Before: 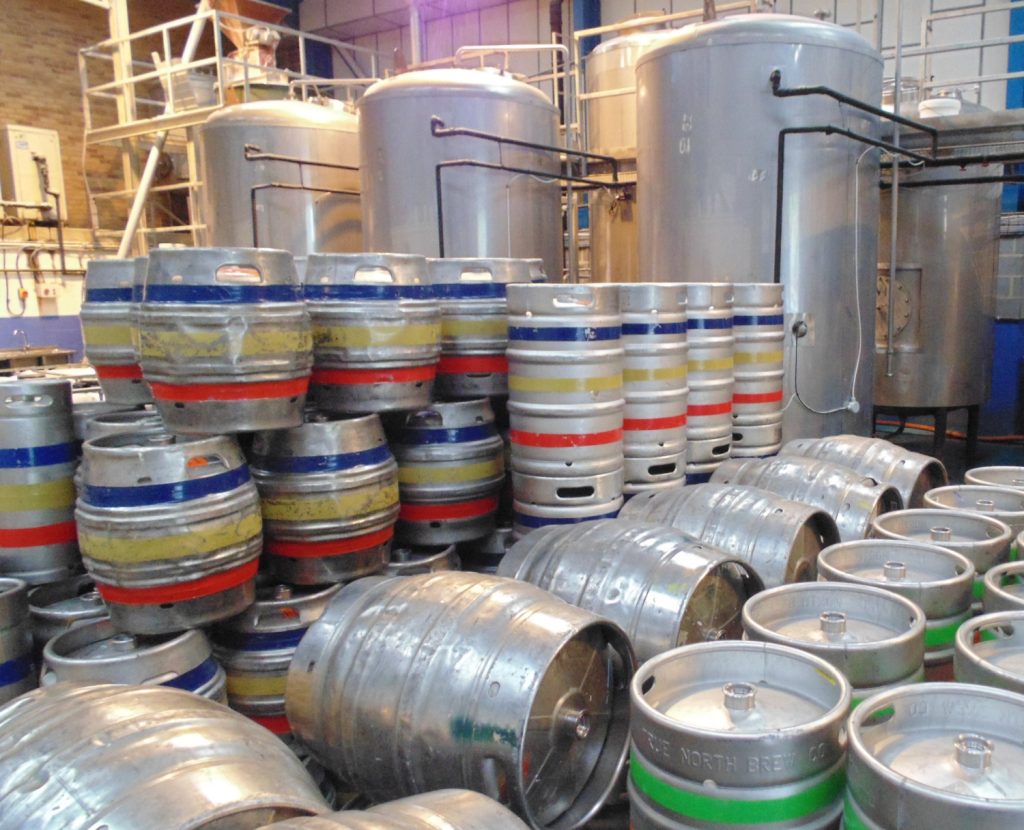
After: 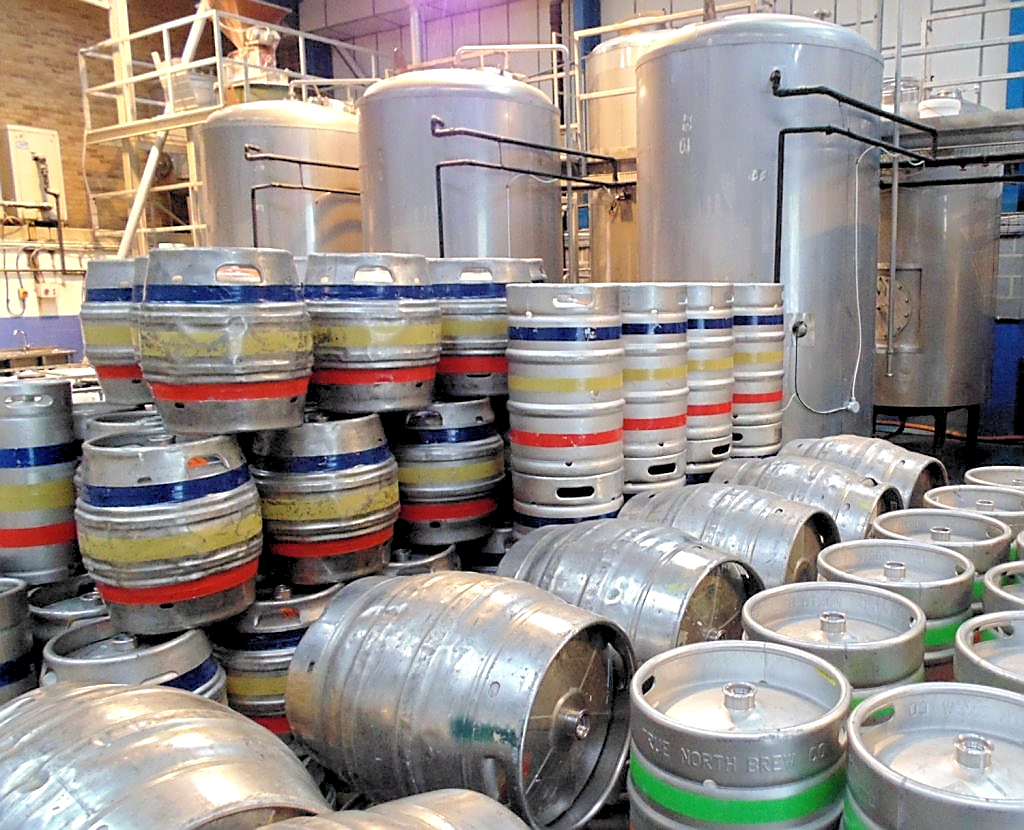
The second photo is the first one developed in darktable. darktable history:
sharpen: radius 1.4, amount 1.25, threshold 0.7
rgb levels: levels [[0.013, 0.434, 0.89], [0, 0.5, 1], [0, 0.5, 1]]
